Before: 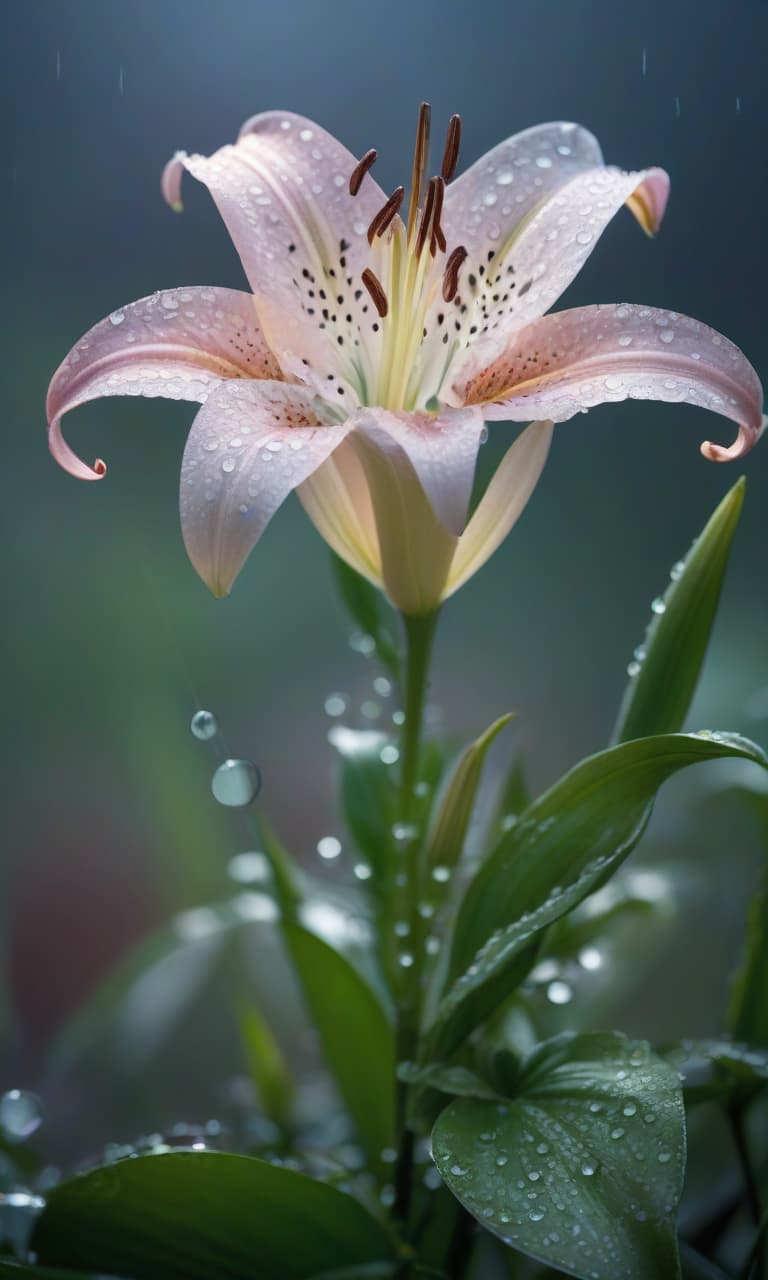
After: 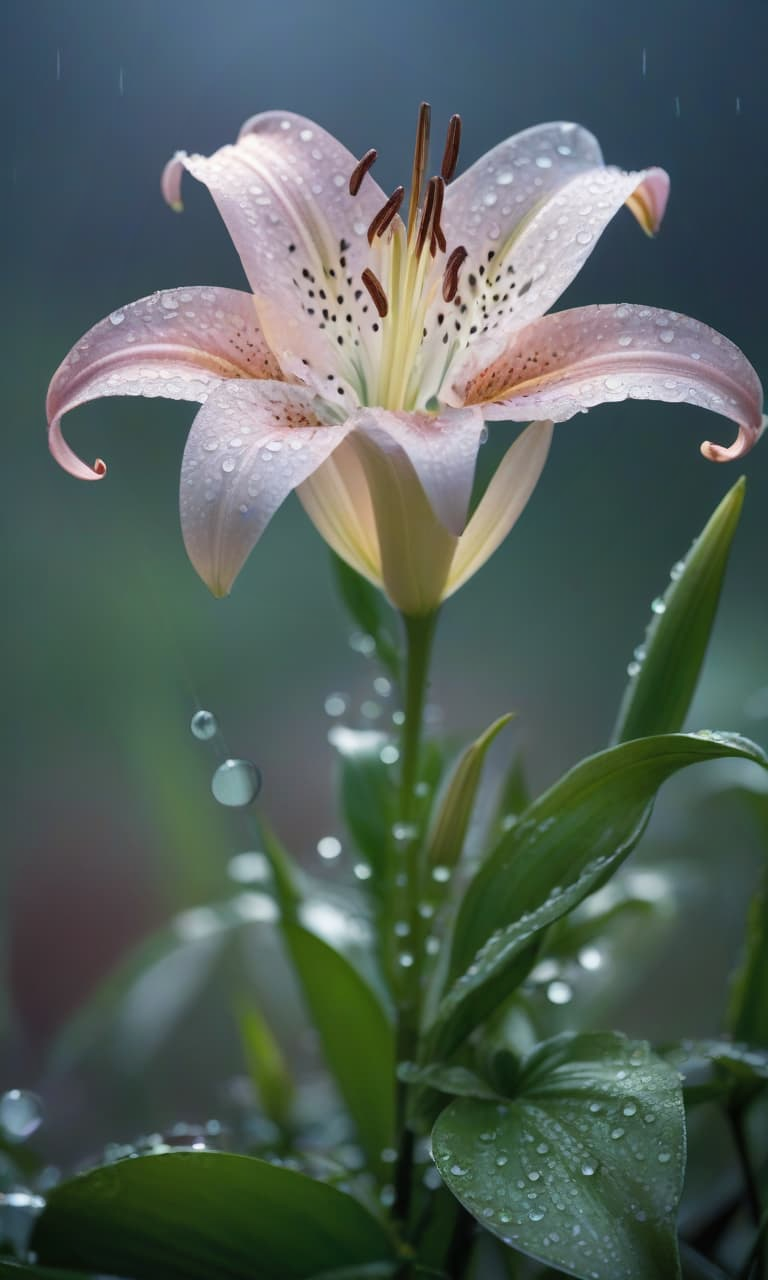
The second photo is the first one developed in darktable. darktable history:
shadows and highlights: radius 126.85, shadows 30.33, highlights -30.66, low approximation 0.01, soften with gaussian
